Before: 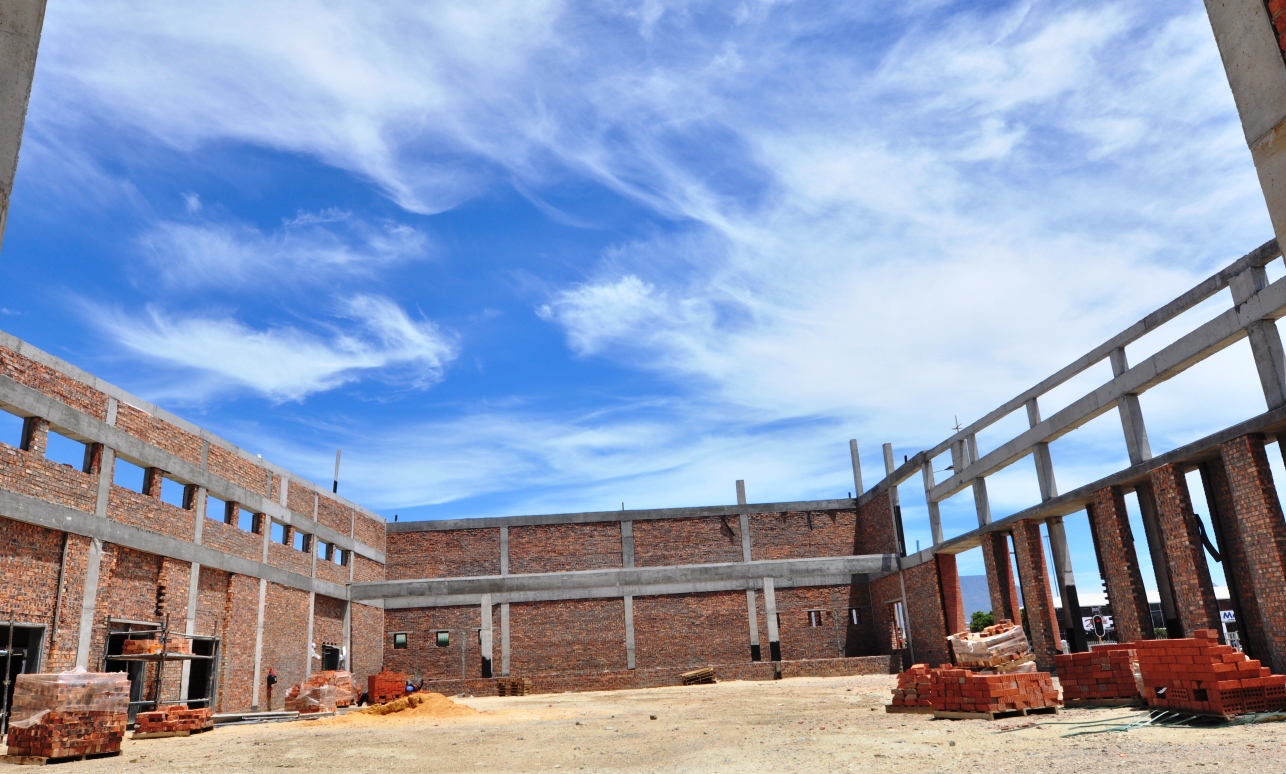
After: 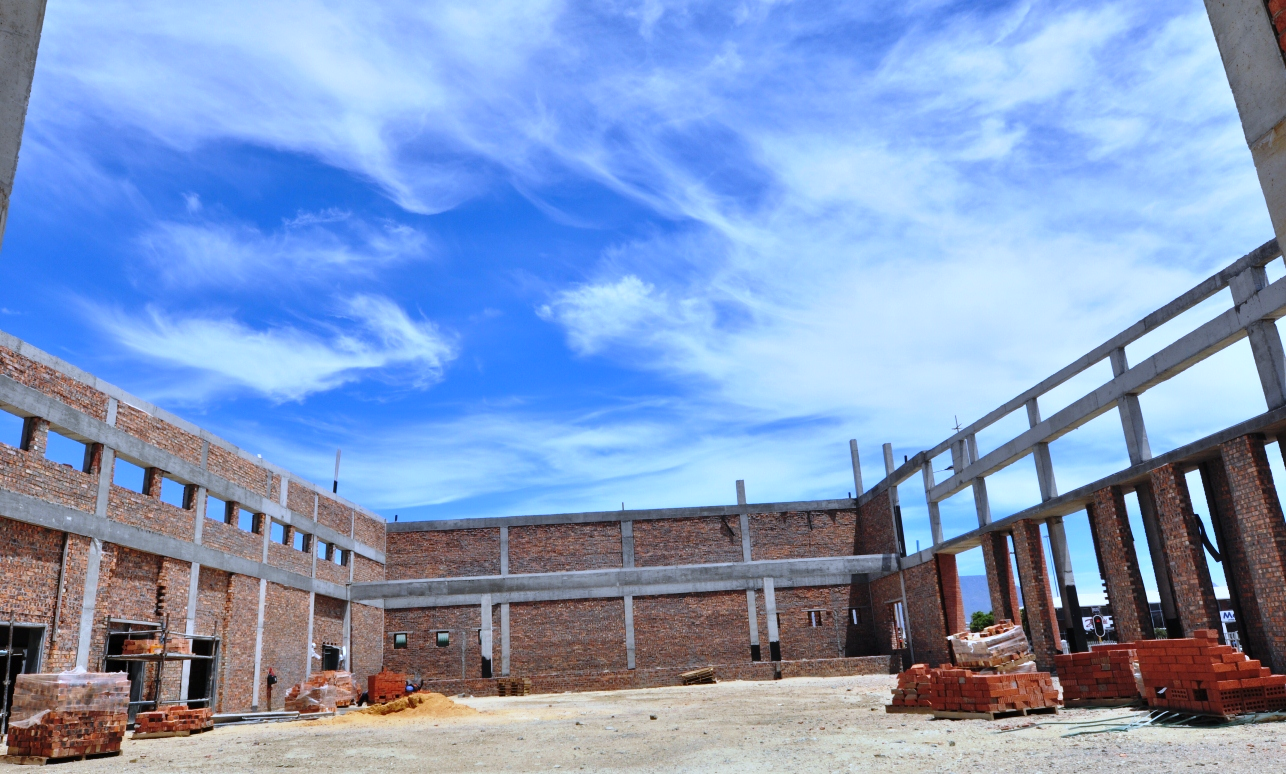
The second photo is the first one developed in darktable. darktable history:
white balance: red 0.926, green 1.003, blue 1.133
shadows and highlights: shadows 29.61, highlights -30.47, low approximation 0.01, soften with gaussian
